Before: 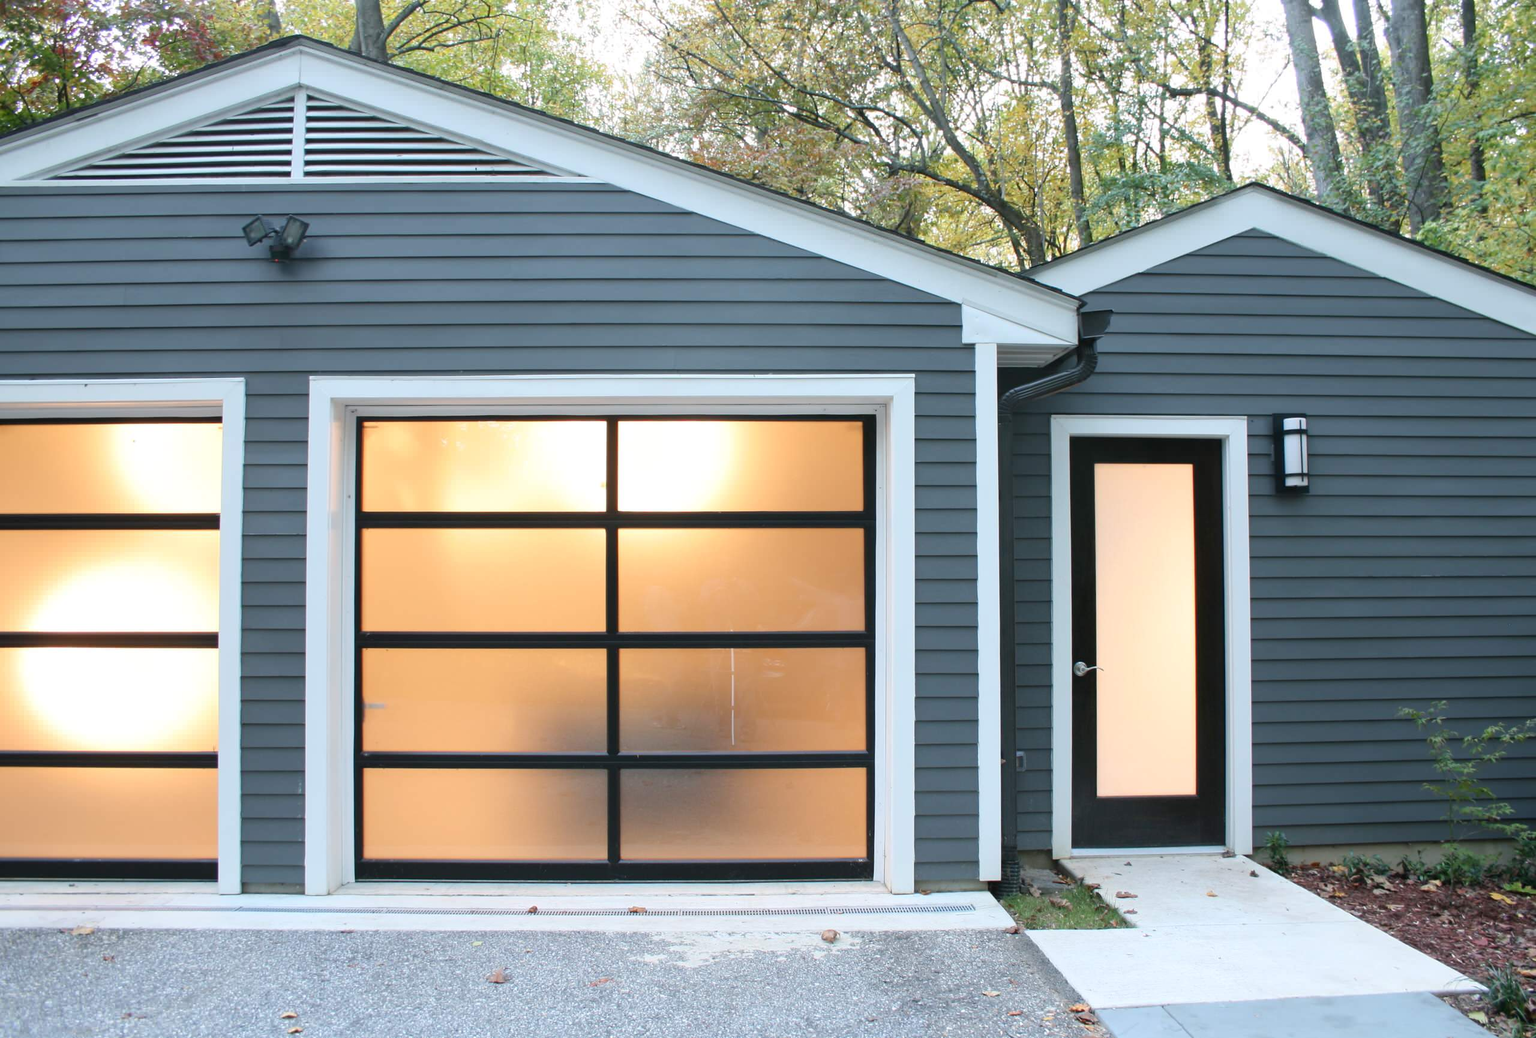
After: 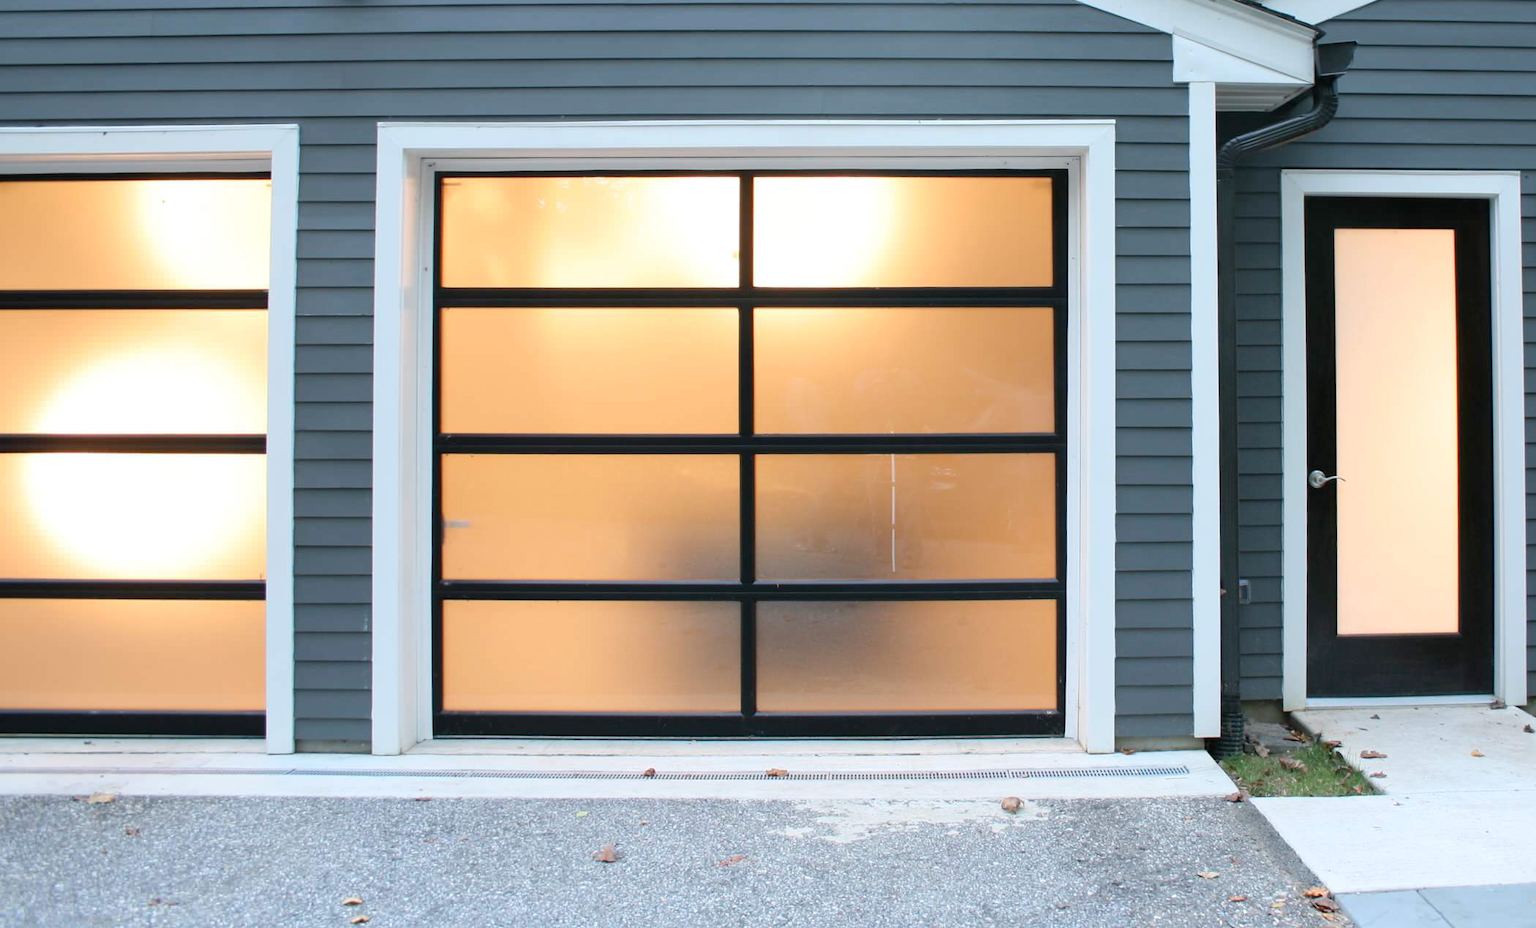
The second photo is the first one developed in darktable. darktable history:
crop: top 26.612%, right 17.951%
